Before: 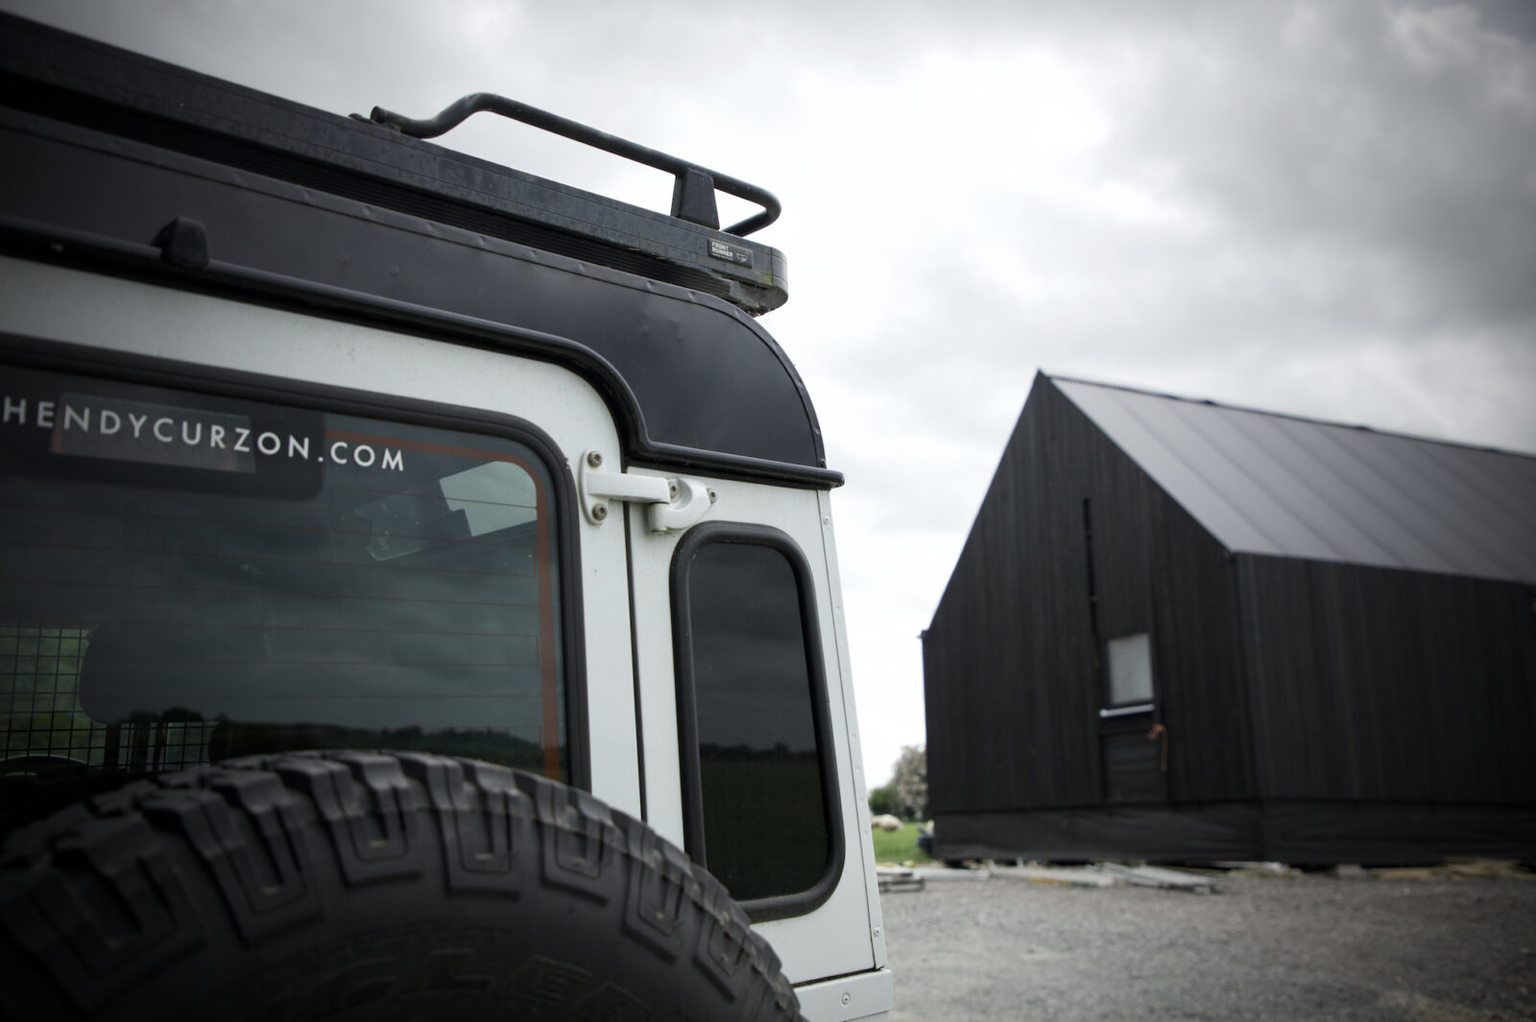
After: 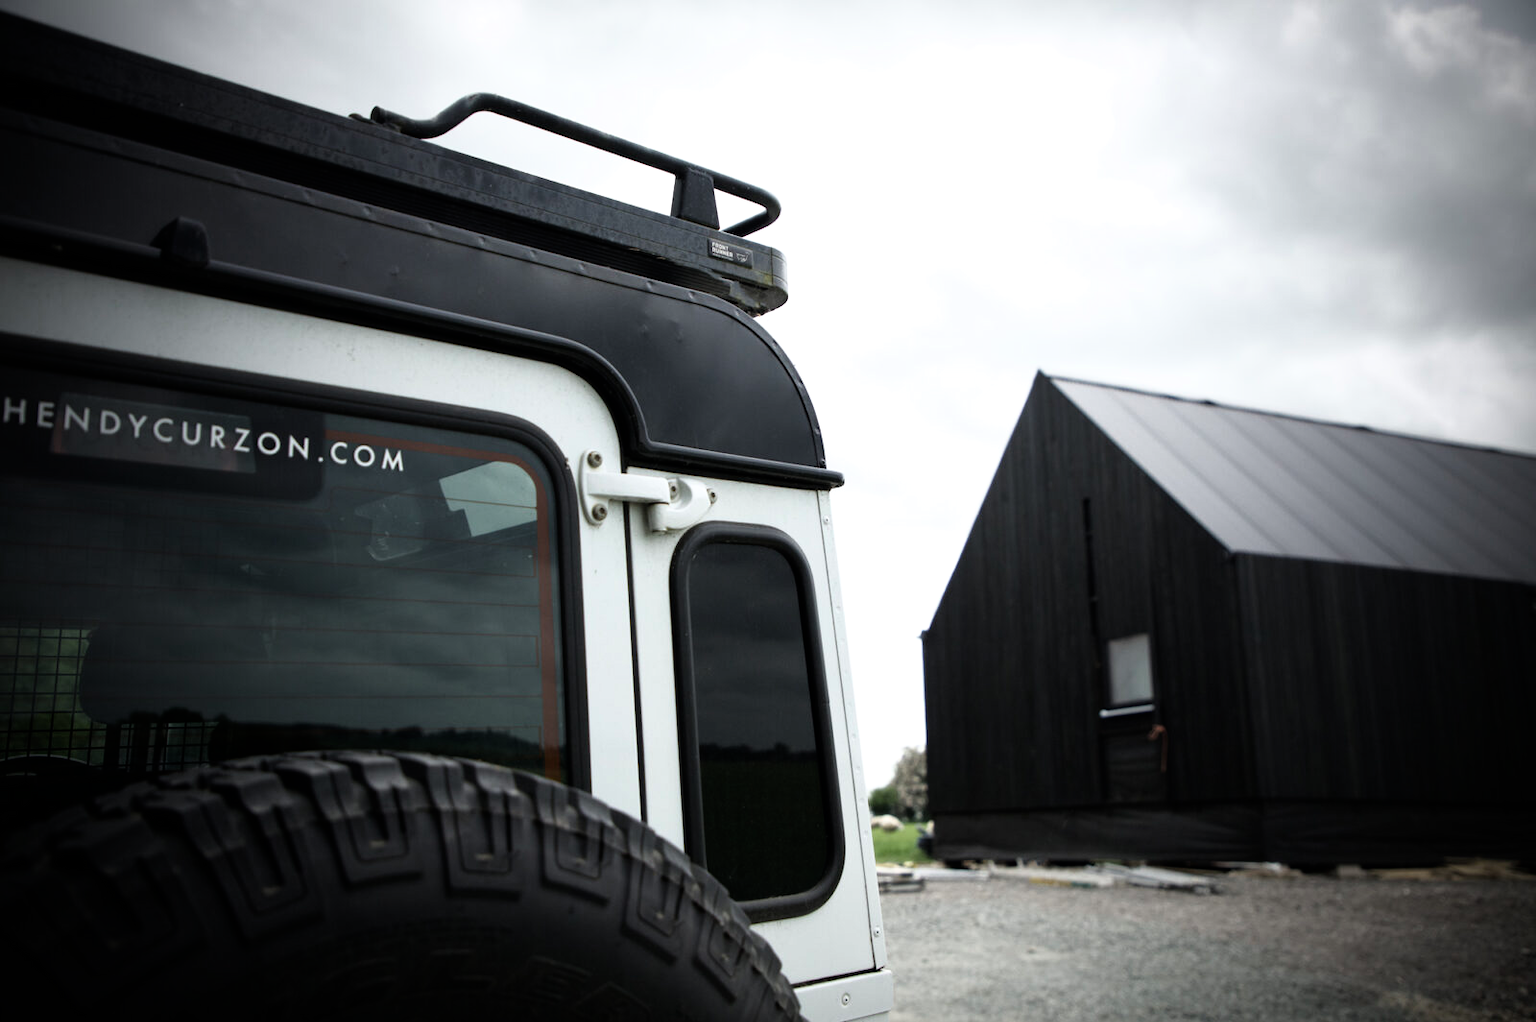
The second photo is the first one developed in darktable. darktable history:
filmic rgb: black relative exposure -9.14 EV, white relative exposure 2.3 EV, hardness 7.49
